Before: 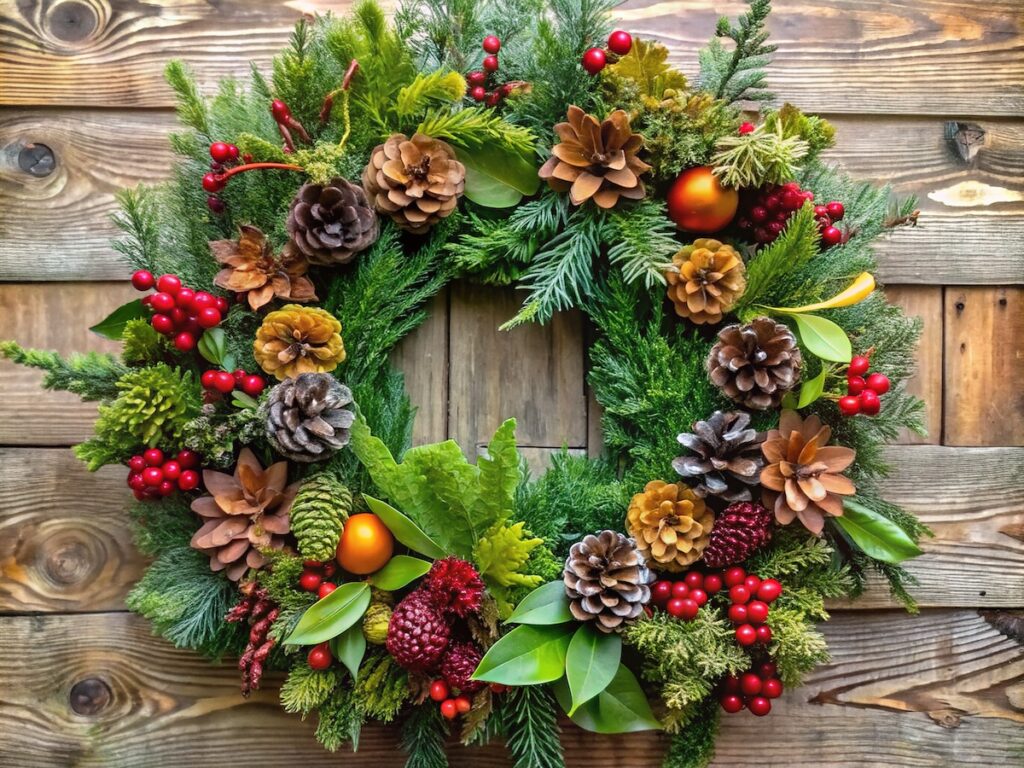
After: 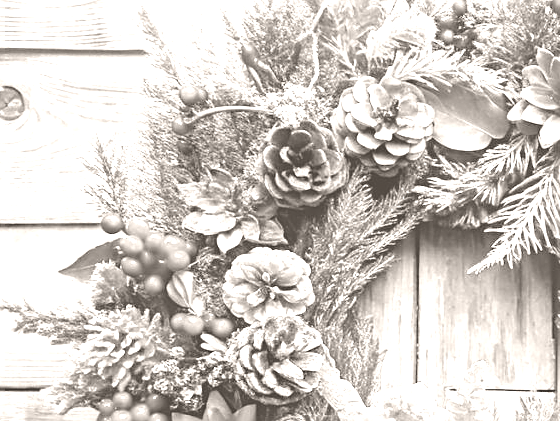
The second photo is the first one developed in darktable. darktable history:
sharpen: on, module defaults
colorize: hue 34.49°, saturation 35.33%, source mix 100%, lightness 55%, version 1
crop and rotate: left 3.047%, top 7.509%, right 42.236%, bottom 37.598%
exposure: exposure 0.781 EV, compensate highlight preservation false
